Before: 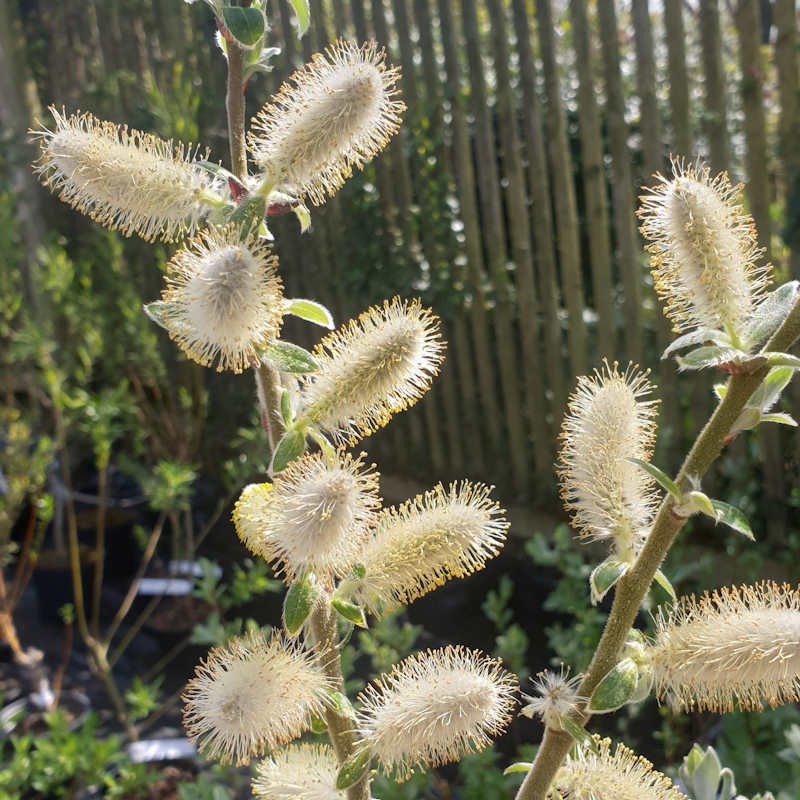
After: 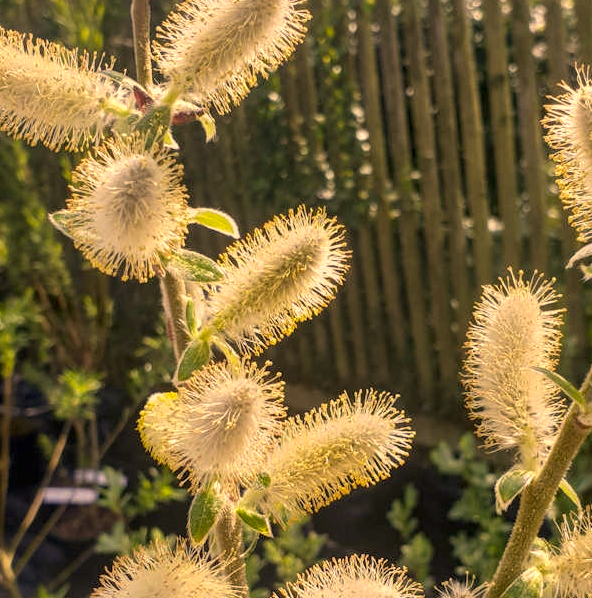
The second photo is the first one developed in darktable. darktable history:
crop and rotate: left 11.921%, top 11.39%, right 14.003%, bottom 13.786%
local contrast: on, module defaults
color correction: highlights a* 14.85, highlights b* 30.81
